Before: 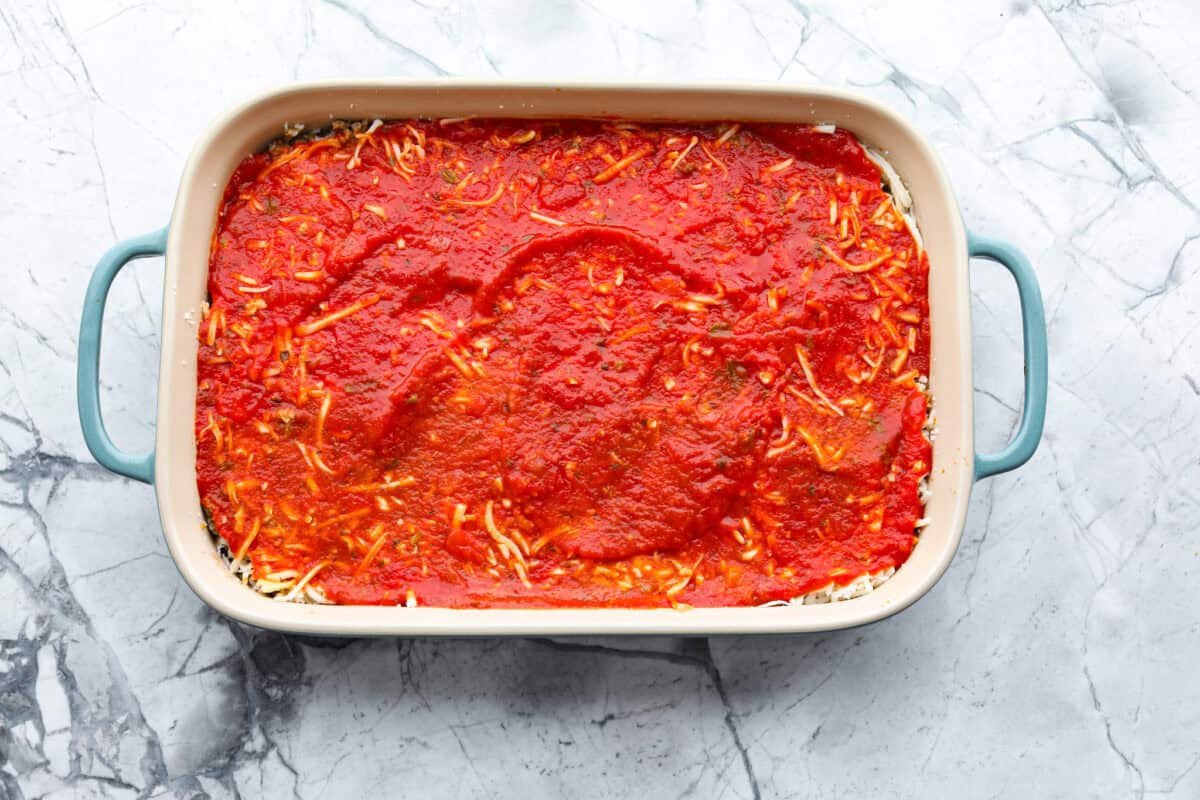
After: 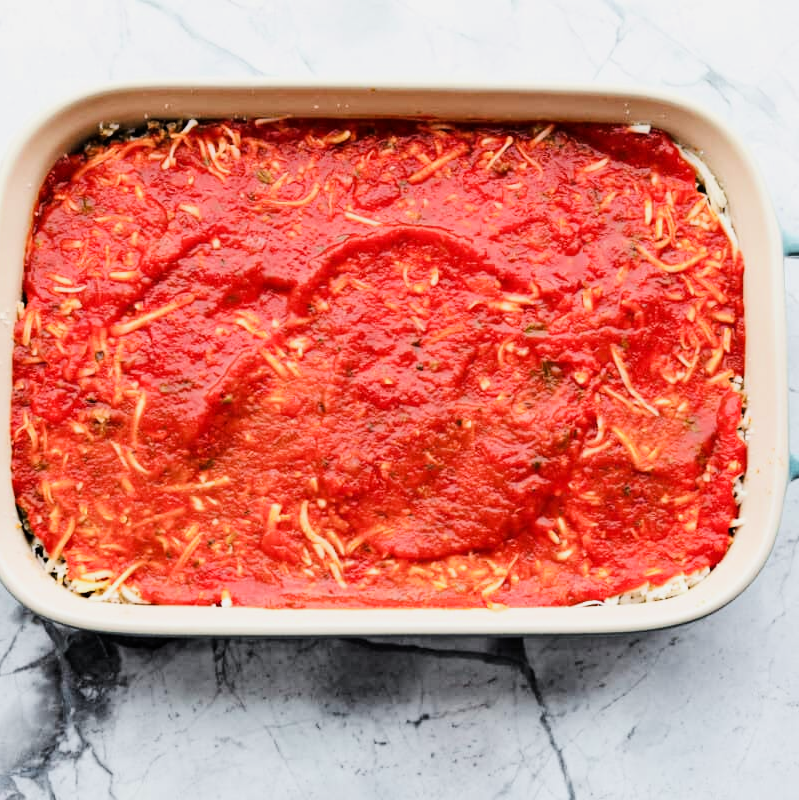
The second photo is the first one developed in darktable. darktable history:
filmic rgb: black relative exposure -7.65 EV, white relative exposure 4.56 EV, hardness 3.61
crop: left 15.419%, right 17.914%
tone equalizer: -8 EV -1.08 EV, -7 EV -1.01 EV, -6 EV -0.867 EV, -5 EV -0.578 EV, -3 EV 0.578 EV, -2 EV 0.867 EV, -1 EV 1.01 EV, +0 EV 1.08 EV, edges refinement/feathering 500, mask exposure compensation -1.57 EV, preserve details no
